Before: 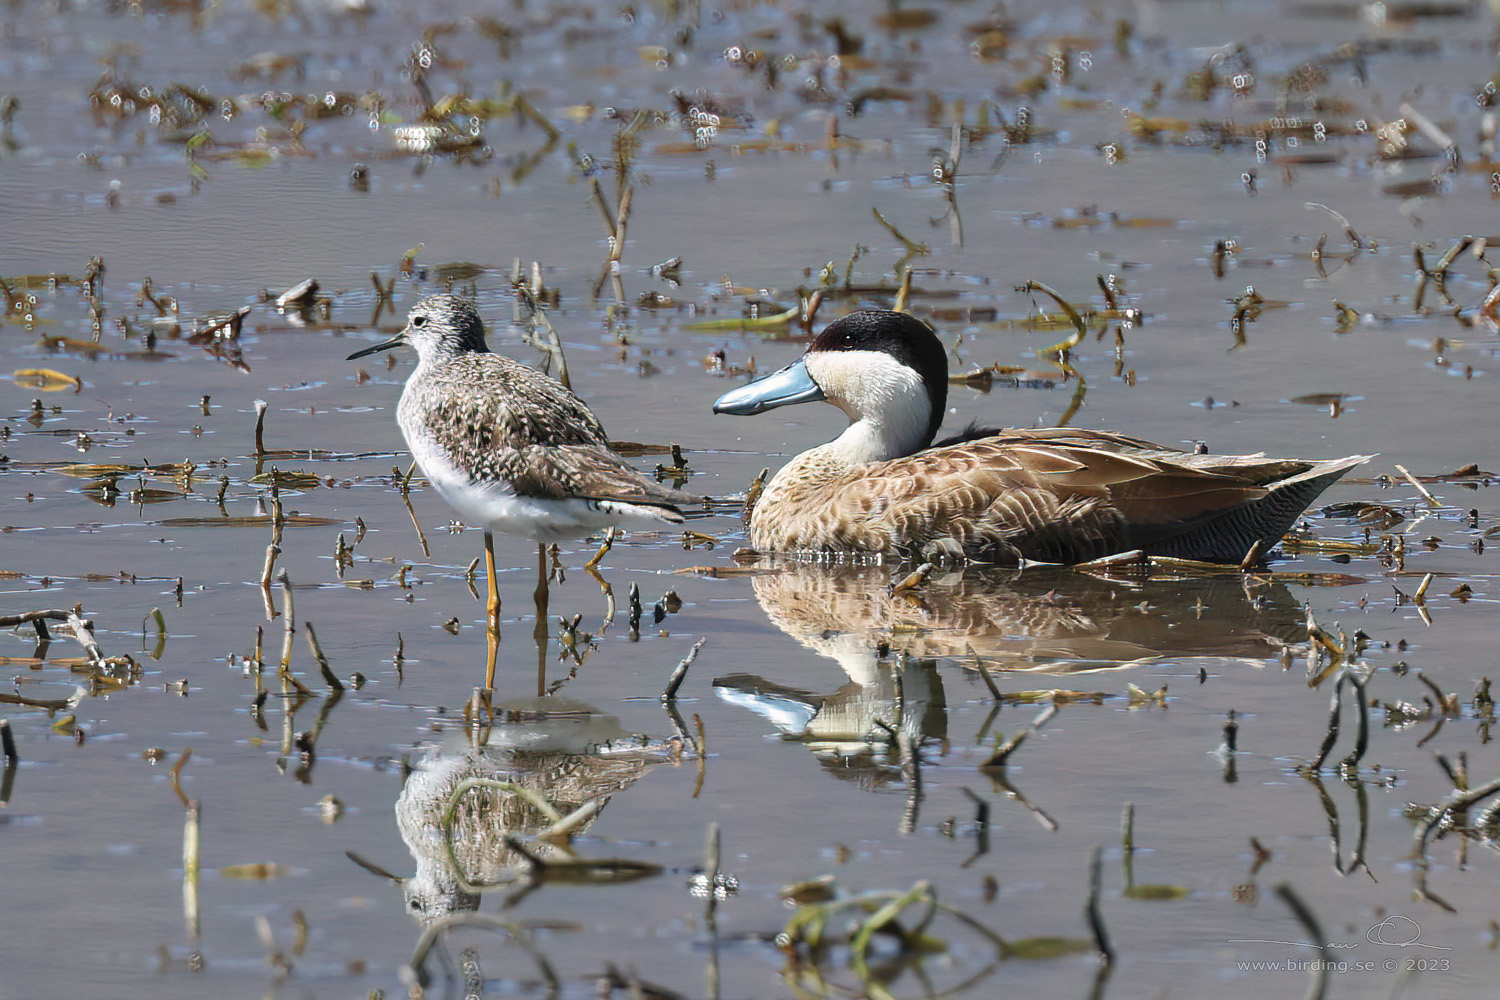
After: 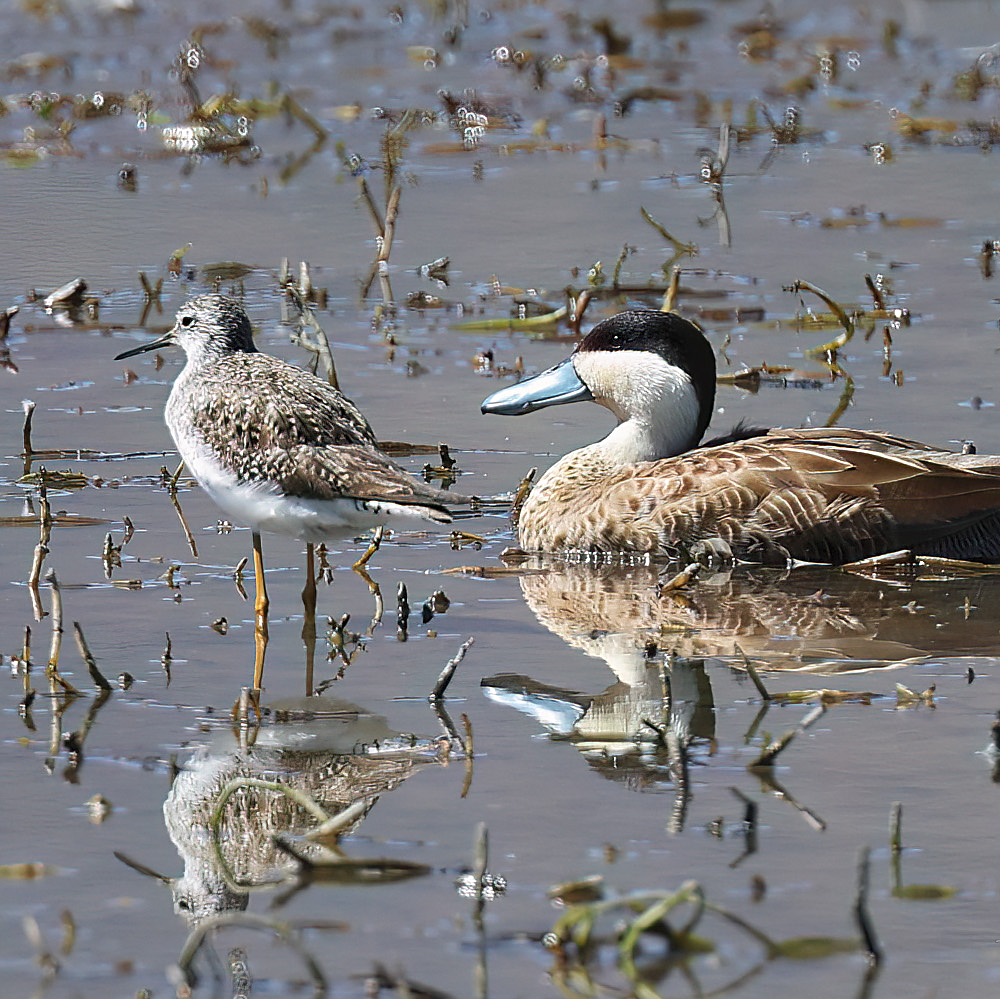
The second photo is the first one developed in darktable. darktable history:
crop and rotate: left 15.546%, right 17.787%
sharpen: on, module defaults
white balance: emerald 1
